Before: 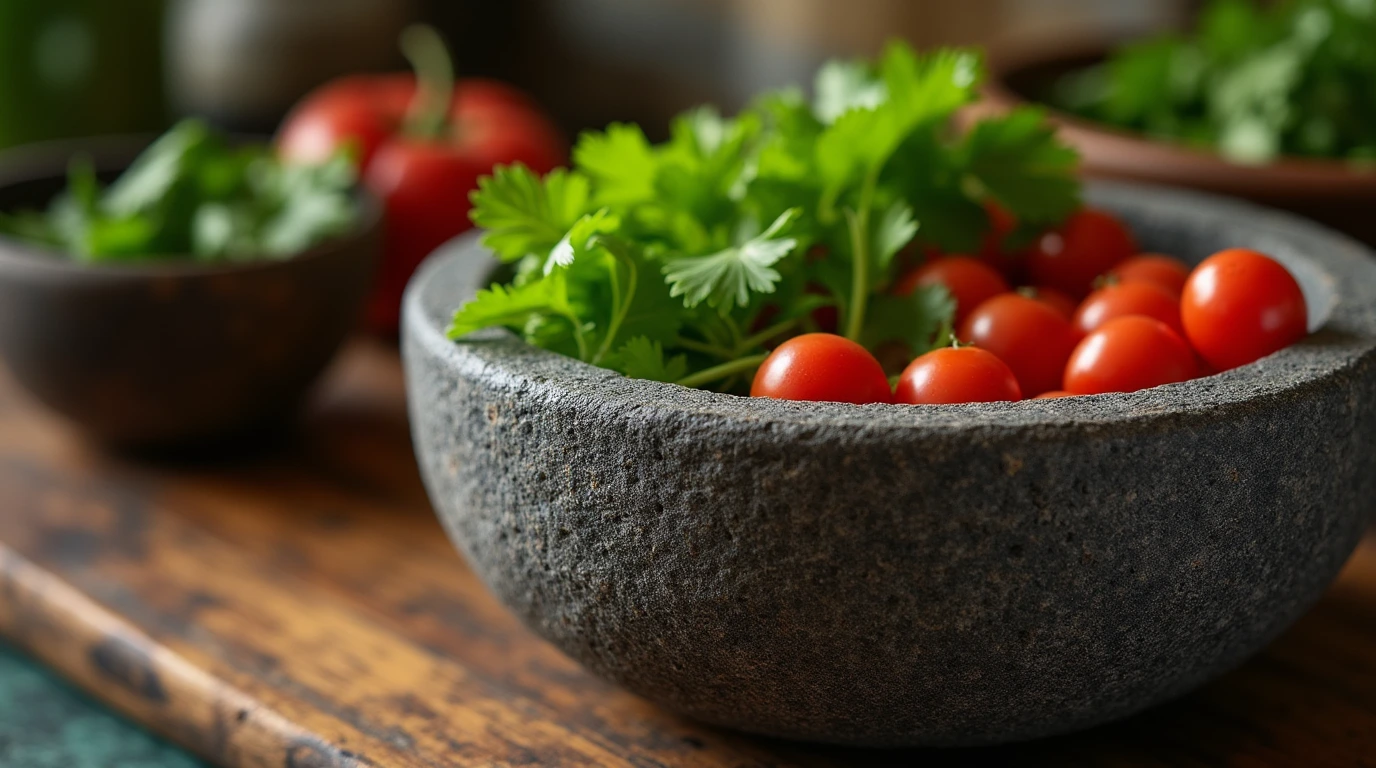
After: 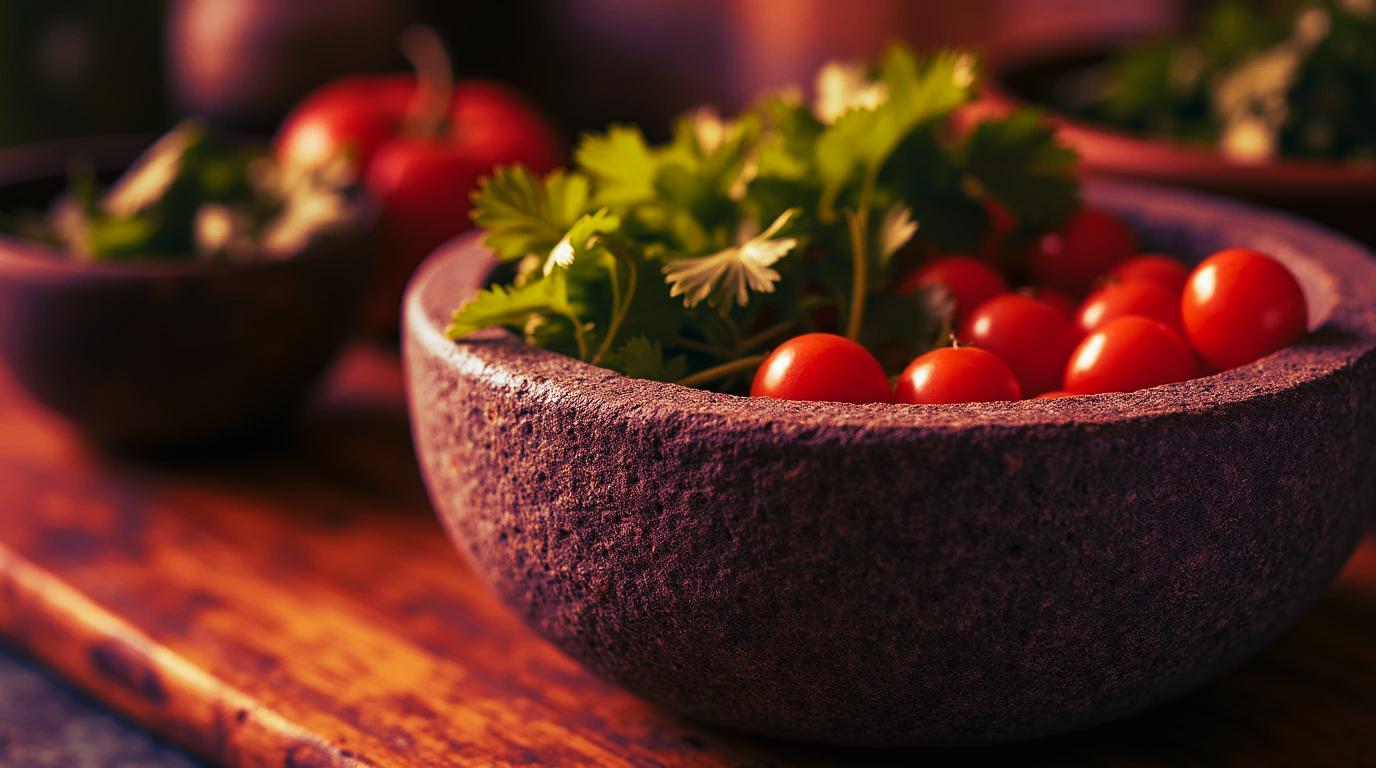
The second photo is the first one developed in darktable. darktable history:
tone curve: curves: ch0 [(0, 0) (0.003, 0.004) (0.011, 0.009) (0.025, 0.017) (0.044, 0.029) (0.069, 0.04) (0.1, 0.051) (0.136, 0.07) (0.177, 0.095) (0.224, 0.131) (0.277, 0.179) (0.335, 0.237) (0.399, 0.302) (0.468, 0.386) (0.543, 0.471) (0.623, 0.576) (0.709, 0.699) (0.801, 0.817) (0.898, 0.917) (1, 1)], preserve colors none
color look up table: target L [94.71, 93.91, 88.46, 89.55, 73.22, 69.31, 68.56, 63.42, 53.66, 47.33, 32.92, 27.1, 14.4, 200.2, 80.94, 71.82, 66.21, 62.59, 59.14, 54.84, 54.27, 52.22, 40.11, 32.46, 29.29, 11.87, 0.225, 99.8, 87.73, 77.63, 77.26, 73.73, 66.12, 65.42, 55.2, 53.37, 42.71, 52.97, 55.06, 48.22, 43.16, 28.33, 27.1, 16.04, 14.64, 70.53, 70.71, 50.72, 31.7], target a [-9.998, -16.48, -7.326, -41.4, -41.89, -22.16, 4.884, 6.819, -39.2, 30.99, -15.97, -28.26, -10.9, 0, 16.42, 19.97, 38.83, 32.79, 59.04, 50.71, 53.26, 40.13, 50.45, 28.53, 19.98, 24.57, -0.286, -2.119, 17.01, 12.07, 32.19, 10.77, 57.13, 33.69, 41.87, 52.14, 39.91, 59.6, 66.74, 52.05, 54.36, 22.98, 41.48, 24.56, 41.92, -18.14, -1.147, 26.19, 3.62], target b [49.84, 9.521, 70.13, 56.38, 18.71, 53.11, 48, 27.71, 33.62, 28.27, -9.966, 31.32, -13.74, 0, 22.86, 44.28, 45.82, 55.41, 27.46, 37.56, 49.16, 21.23, 32.52, 1.241, 40.16, 15.97, -0.102, 2.414, -13.68, -26.66, -26.63, 15.53, -31.36, 10.19, -5.383, 17.18, -80.62, 4.963, -49.62, -27.46, 11.51, -51.81, -20.32, -45.27, -56.89, -32.27, -13.64, -46.23, -33.59], num patches 49
